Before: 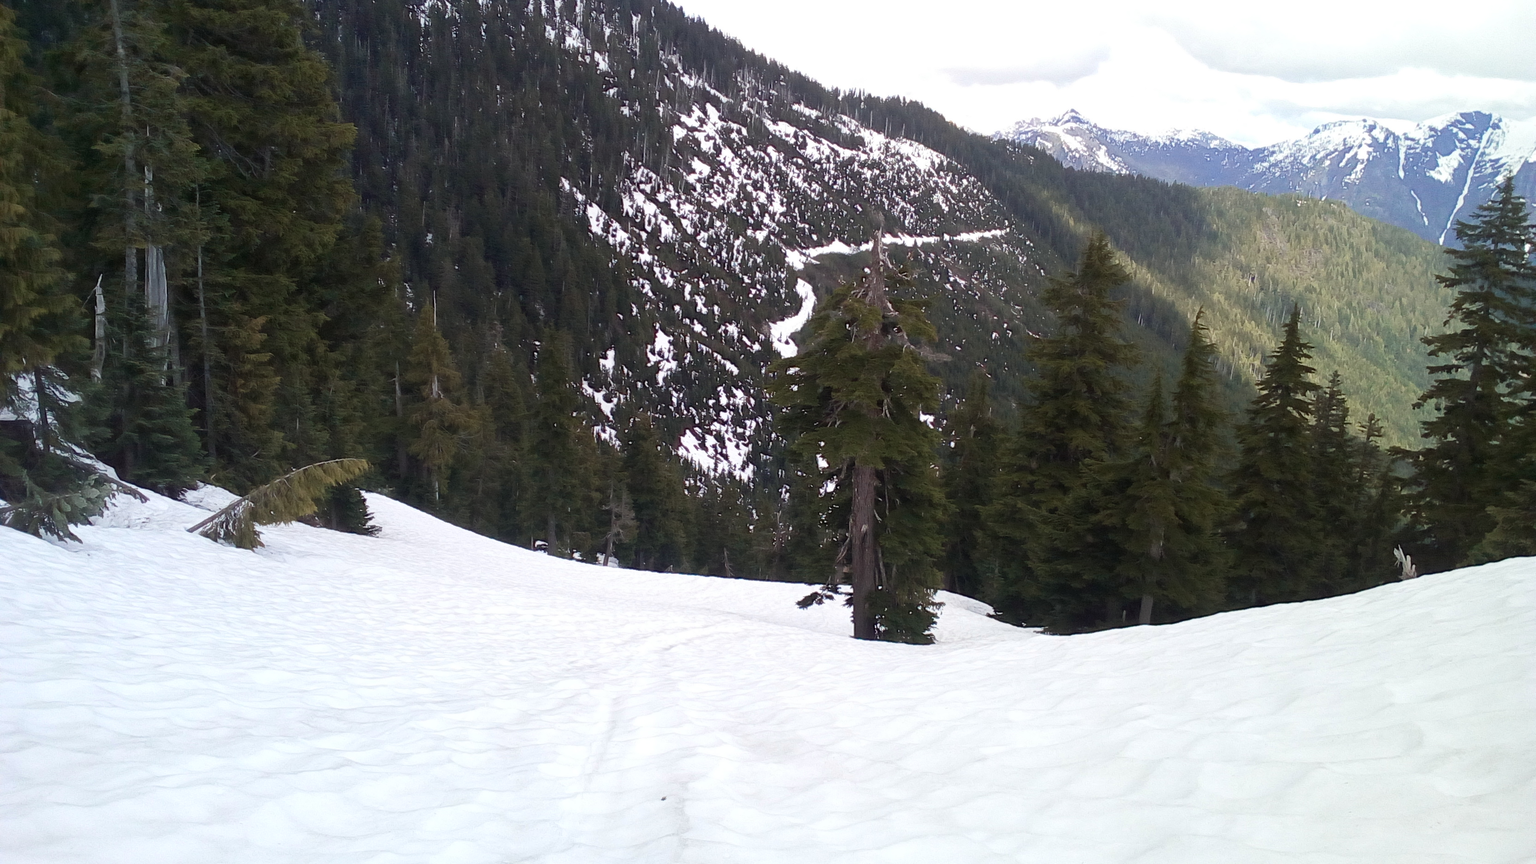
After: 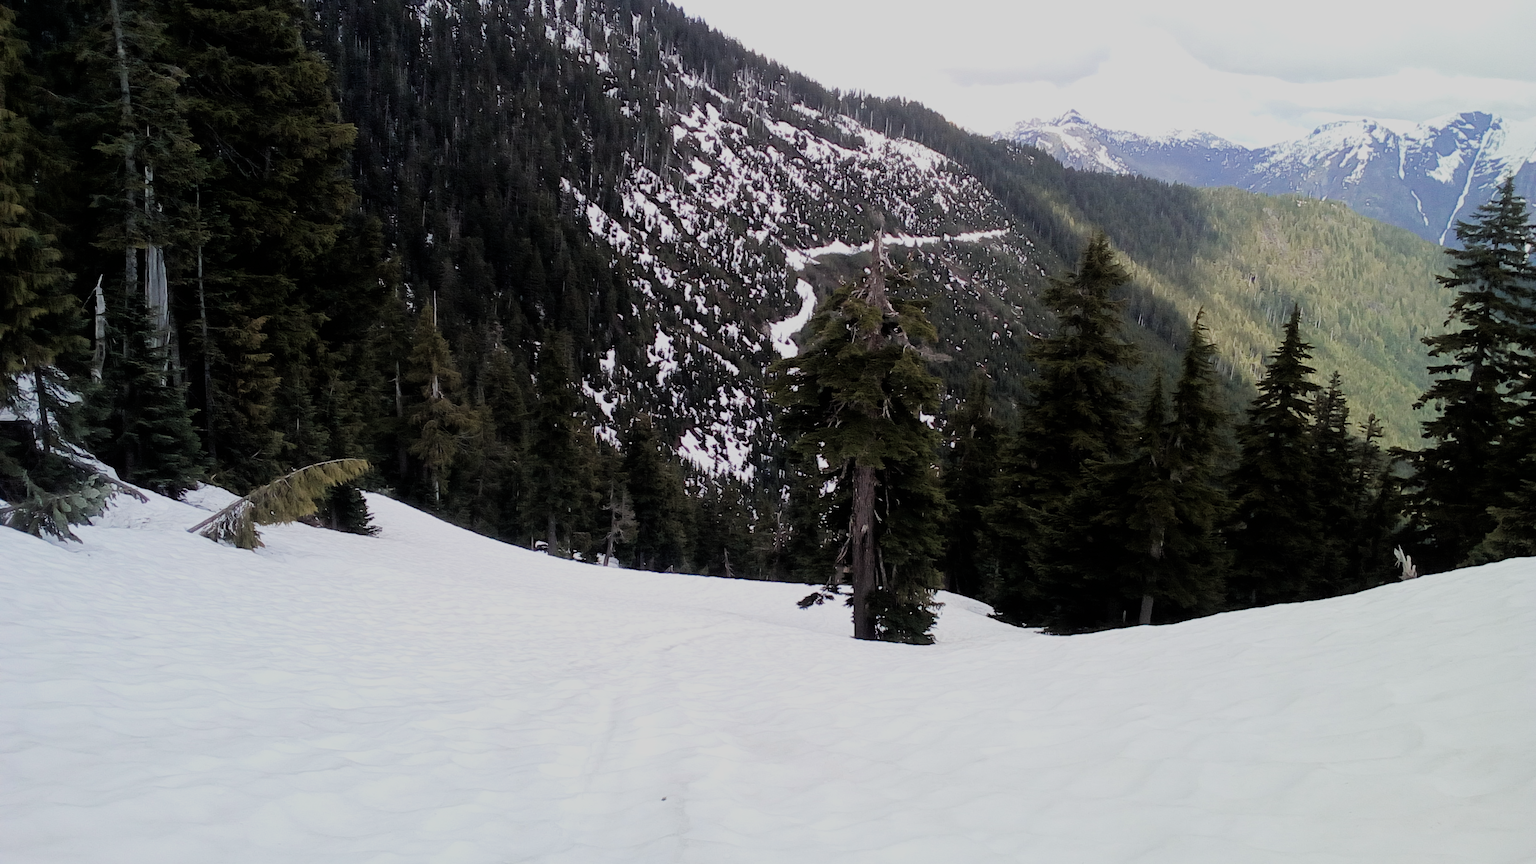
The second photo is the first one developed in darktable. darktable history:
tone equalizer: on, module defaults
filmic rgb: black relative exposure -4.65 EV, white relative exposure 4.81 EV, hardness 2.35, latitude 35.86%, contrast 1.042, highlights saturation mix 1.27%, shadows ↔ highlights balance 1.2%
